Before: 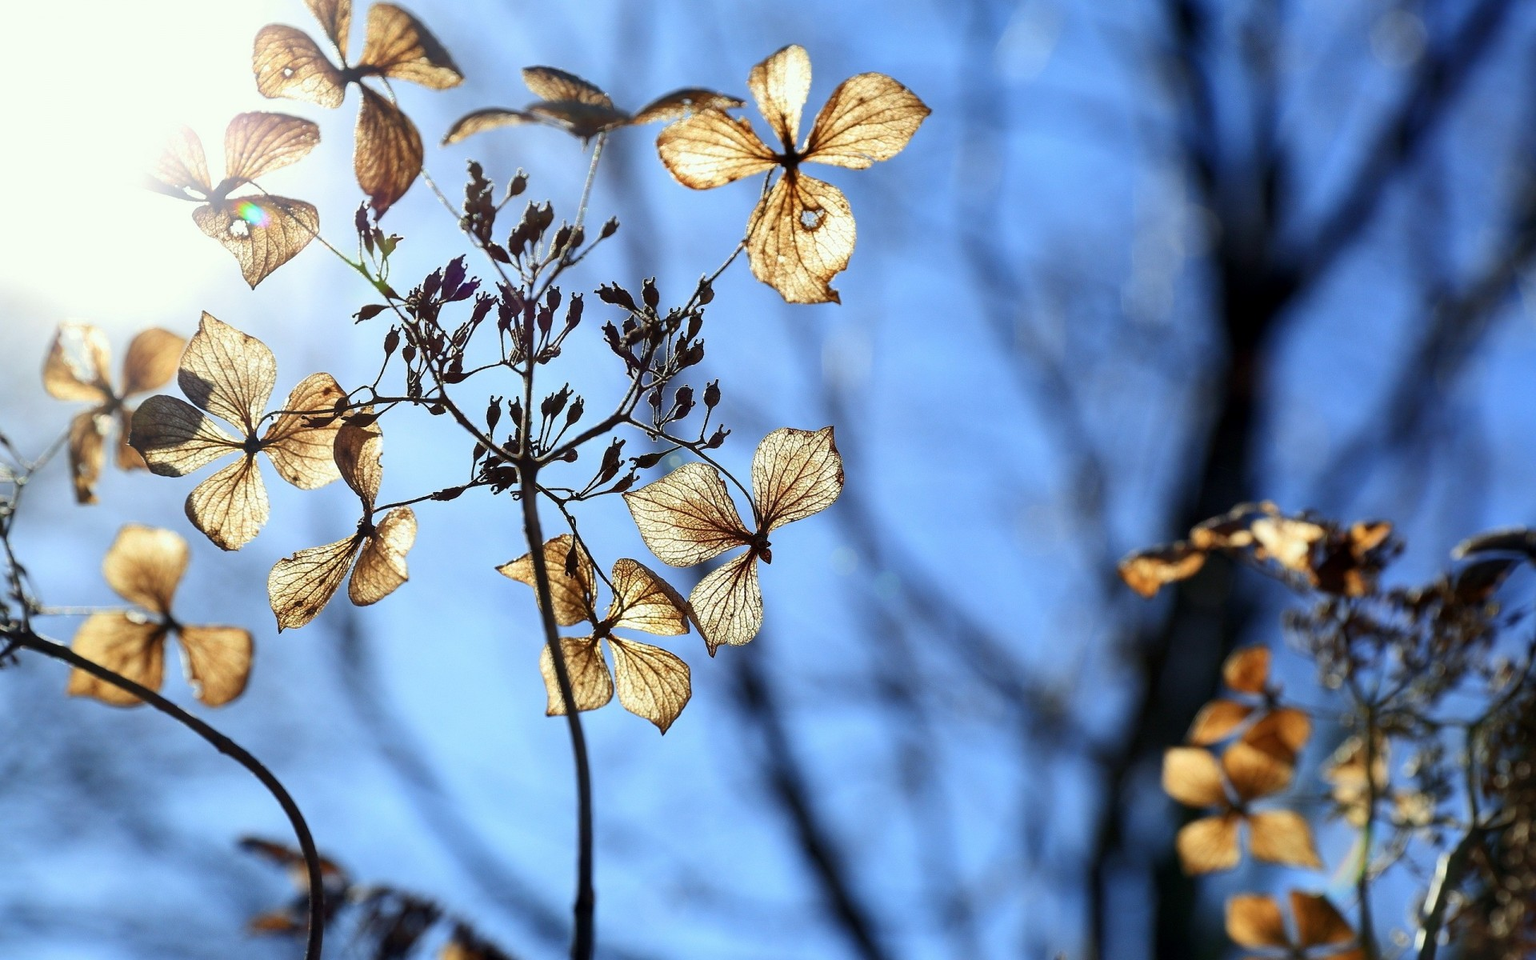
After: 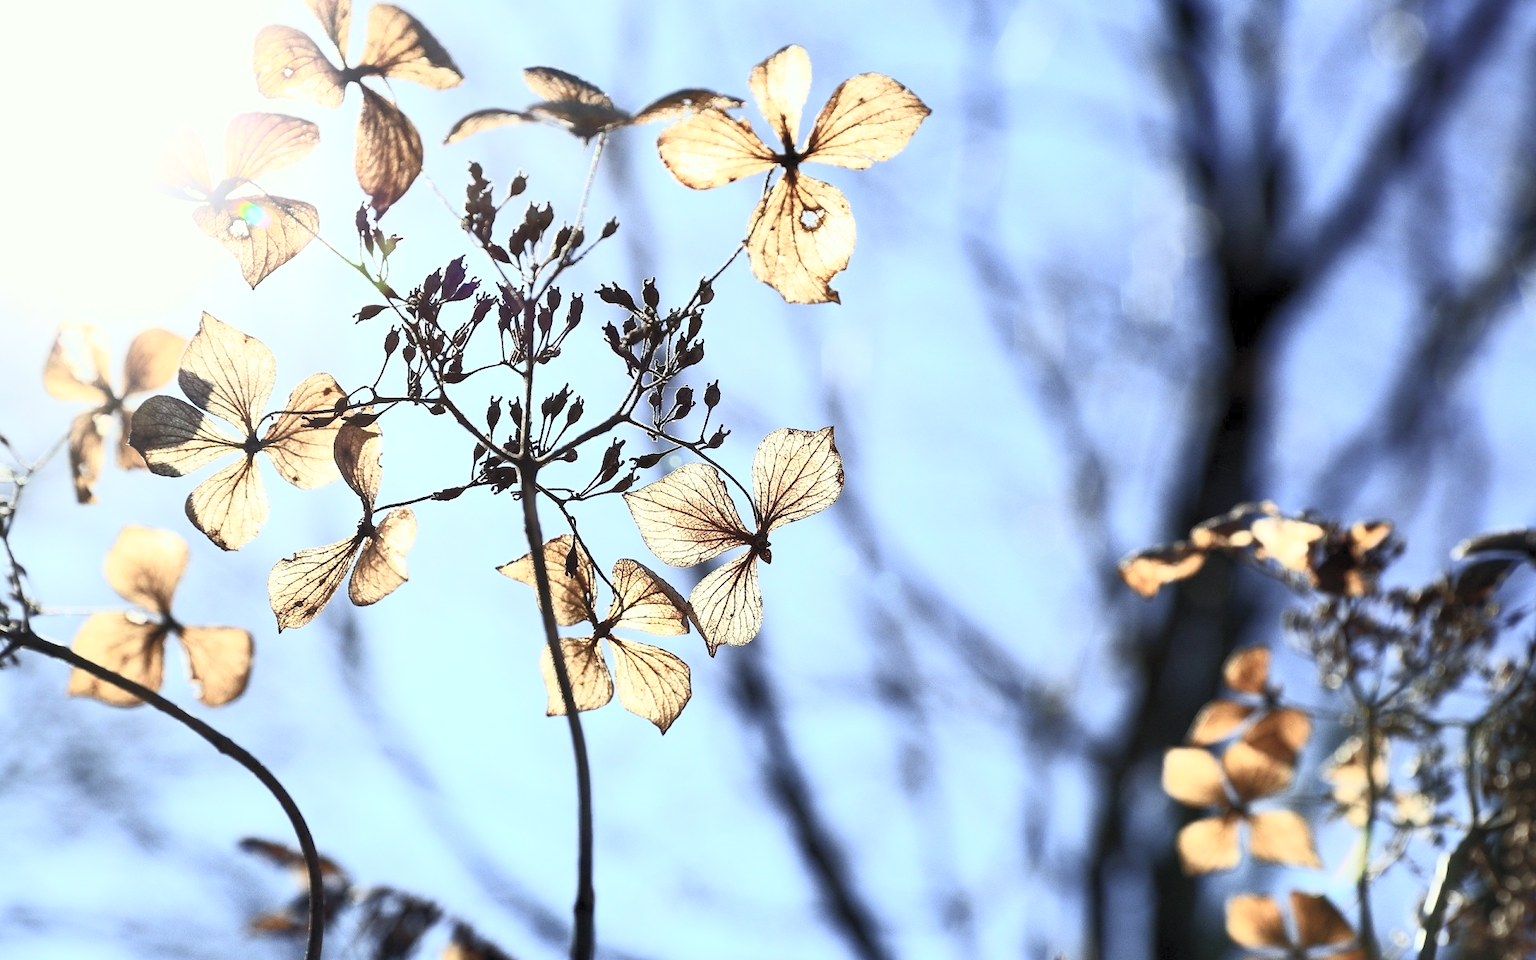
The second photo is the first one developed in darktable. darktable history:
exposure: compensate exposure bias true, compensate highlight preservation false
contrast brightness saturation: contrast 0.43, brightness 0.56, saturation -0.19
